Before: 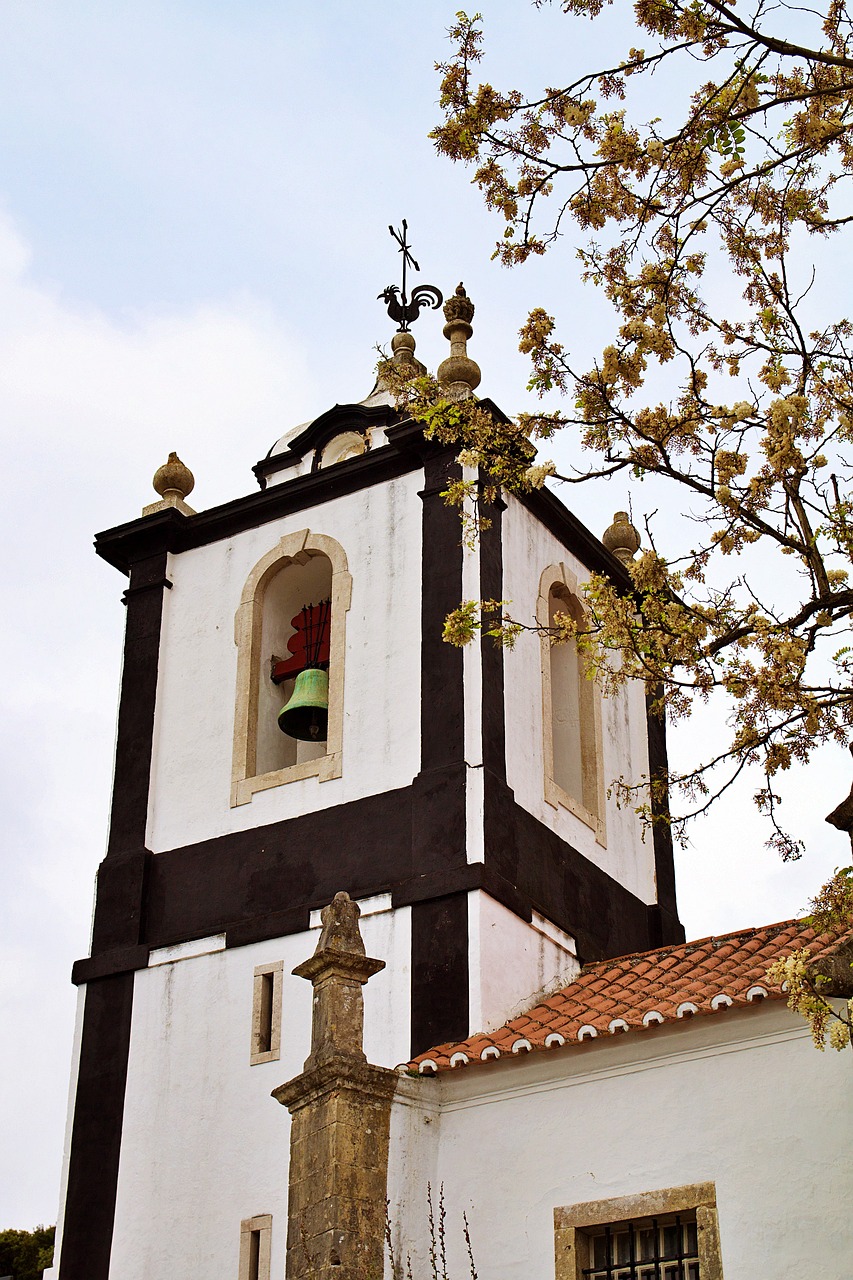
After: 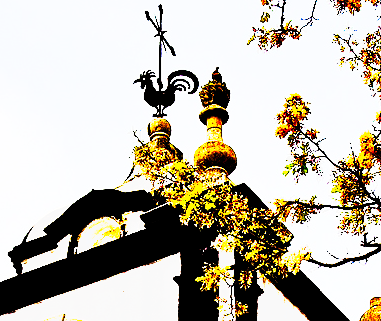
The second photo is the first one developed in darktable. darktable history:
tone curve: curves: ch0 [(0, 0) (0.003, 0.001) (0.011, 0.003) (0.025, 0.003) (0.044, 0.003) (0.069, 0.003) (0.1, 0.006) (0.136, 0.007) (0.177, 0.009) (0.224, 0.007) (0.277, 0.026) (0.335, 0.126) (0.399, 0.254) (0.468, 0.493) (0.543, 0.892) (0.623, 0.984) (0.709, 0.979) (0.801, 0.979) (0.898, 0.982) (1, 1)], preserve colors none
rgb levels: levels [[0.027, 0.429, 0.996], [0, 0.5, 1], [0, 0.5, 1]]
haze removal: compatibility mode true, adaptive false
crop: left 28.64%, top 16.832%, right 26.637%, bottom 58.055%
